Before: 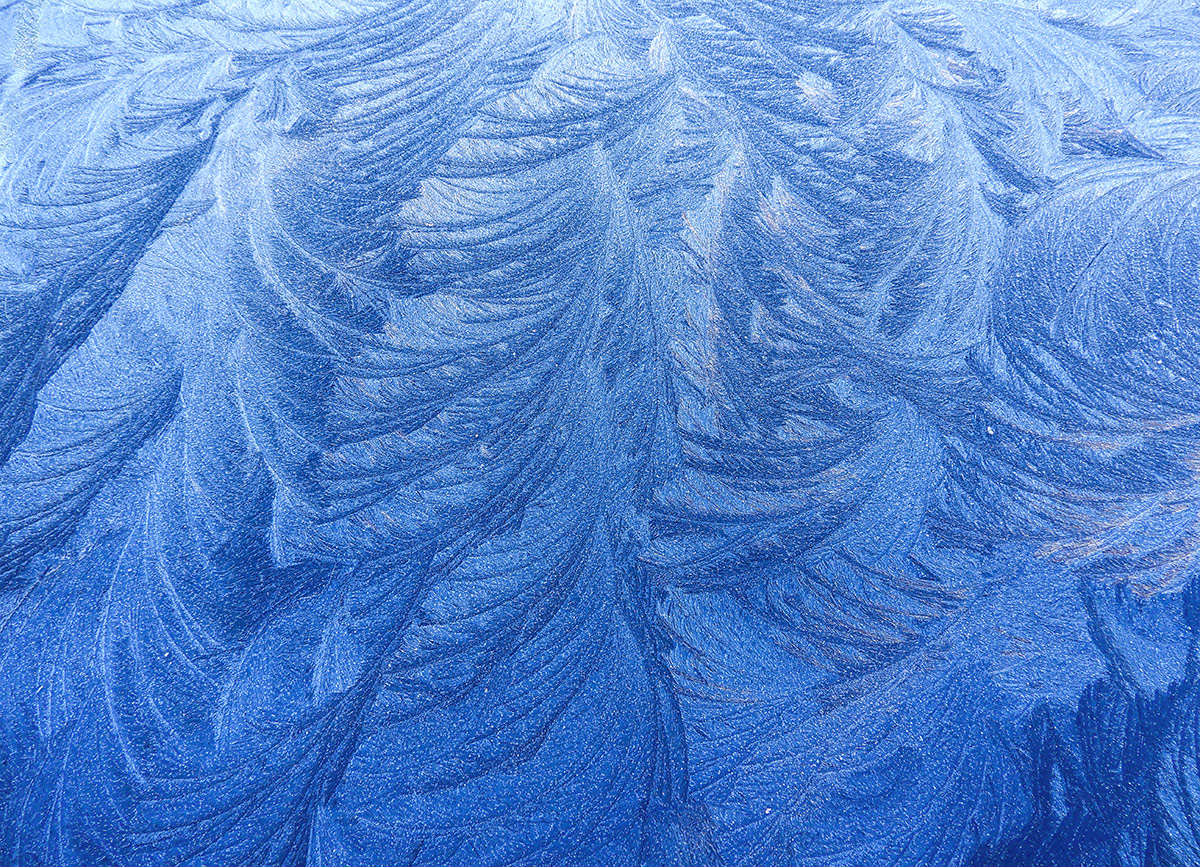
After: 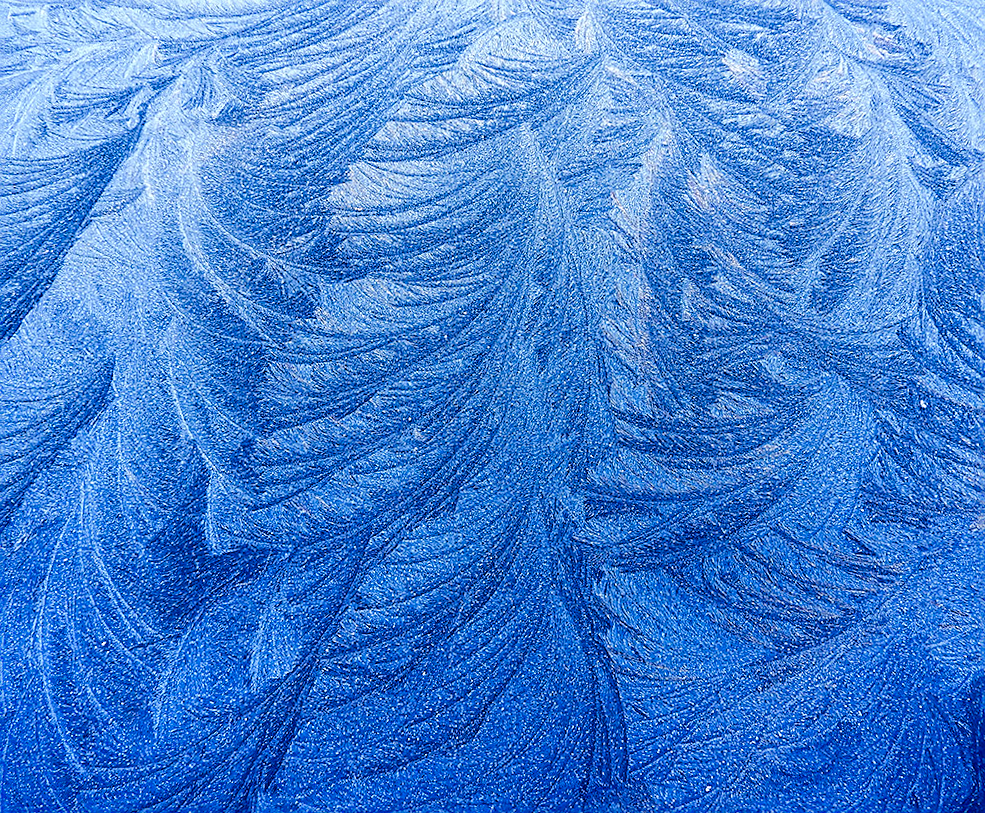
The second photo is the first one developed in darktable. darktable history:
color balance rgb: perceptual saturation grading › global saturation 27.561%, perceptual saturation grading › highlights -25.203%, perceptual saturation grading › shadows 24.796%
crop and rotate: angle 1.09°, left 4.451%, top 1.059%, right 11.281%, bottom 2.68%
exposure: black level correction 0.01, exposure 0.007 EV, compensate highlight preservation false
sharpen: on, module defaults
